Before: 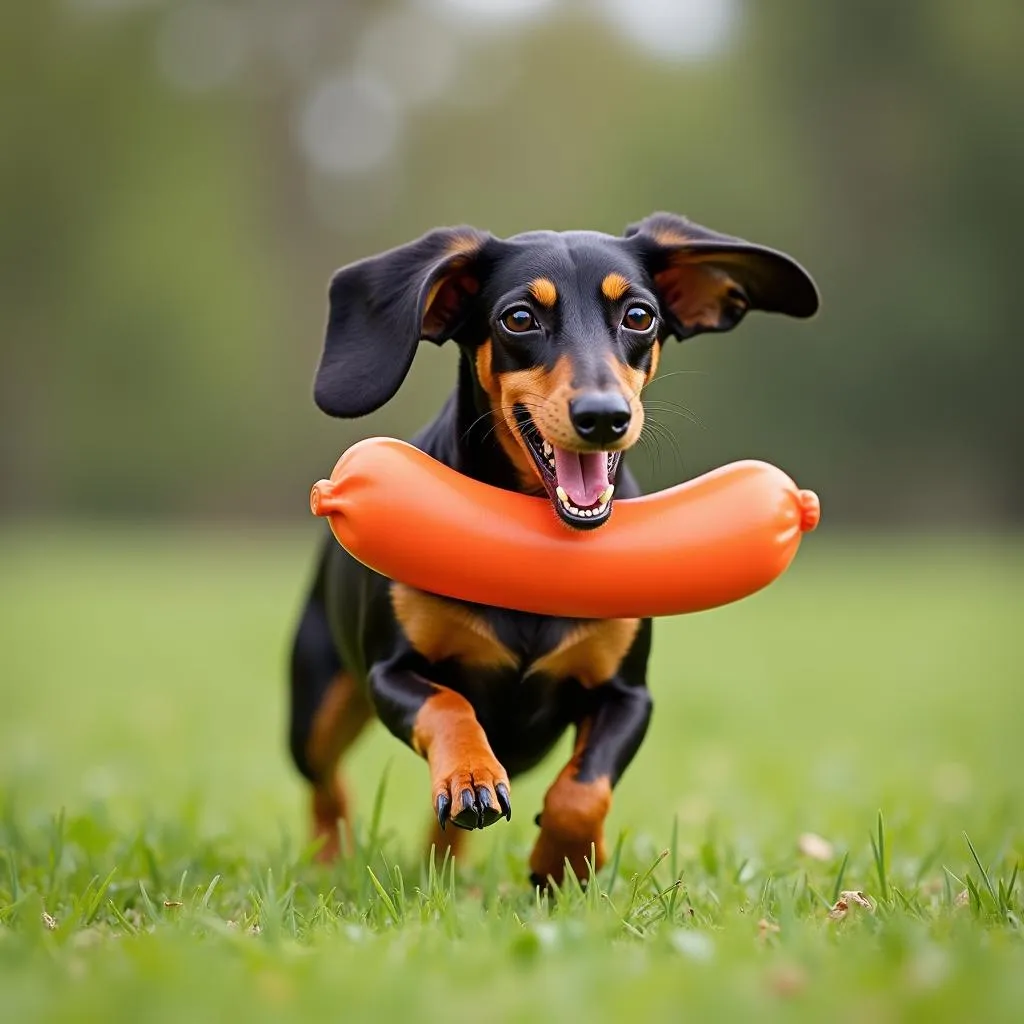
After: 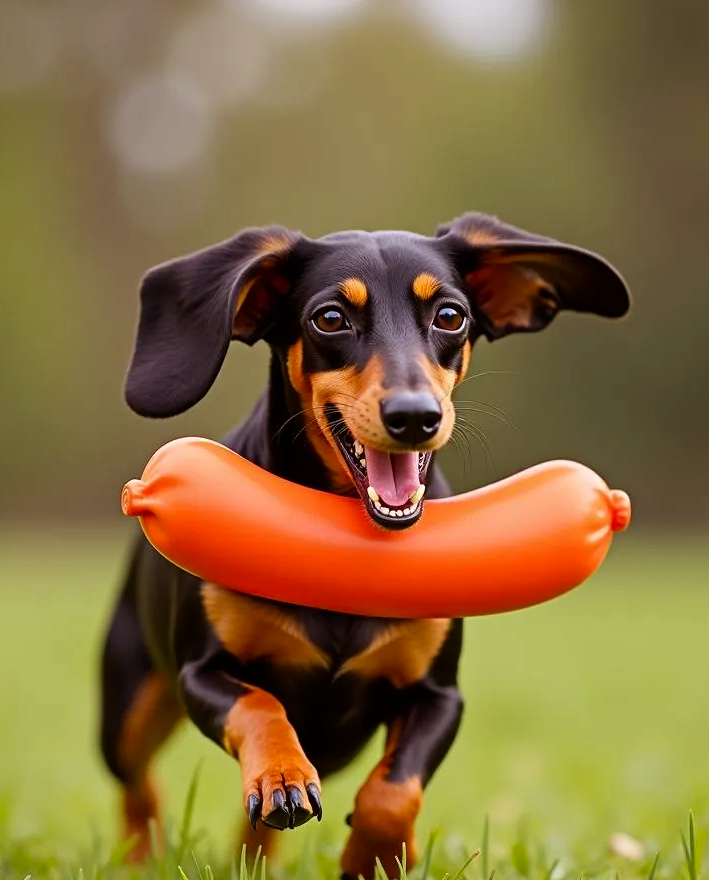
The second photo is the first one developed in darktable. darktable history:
crop: left 18.479%, right 12.2%, bottom 13.971%
rgb levels: mode RGB, independent channels, levels [[0, 0.5, 1], [0, 0.521, 1], [0, 0.536, 1]]
